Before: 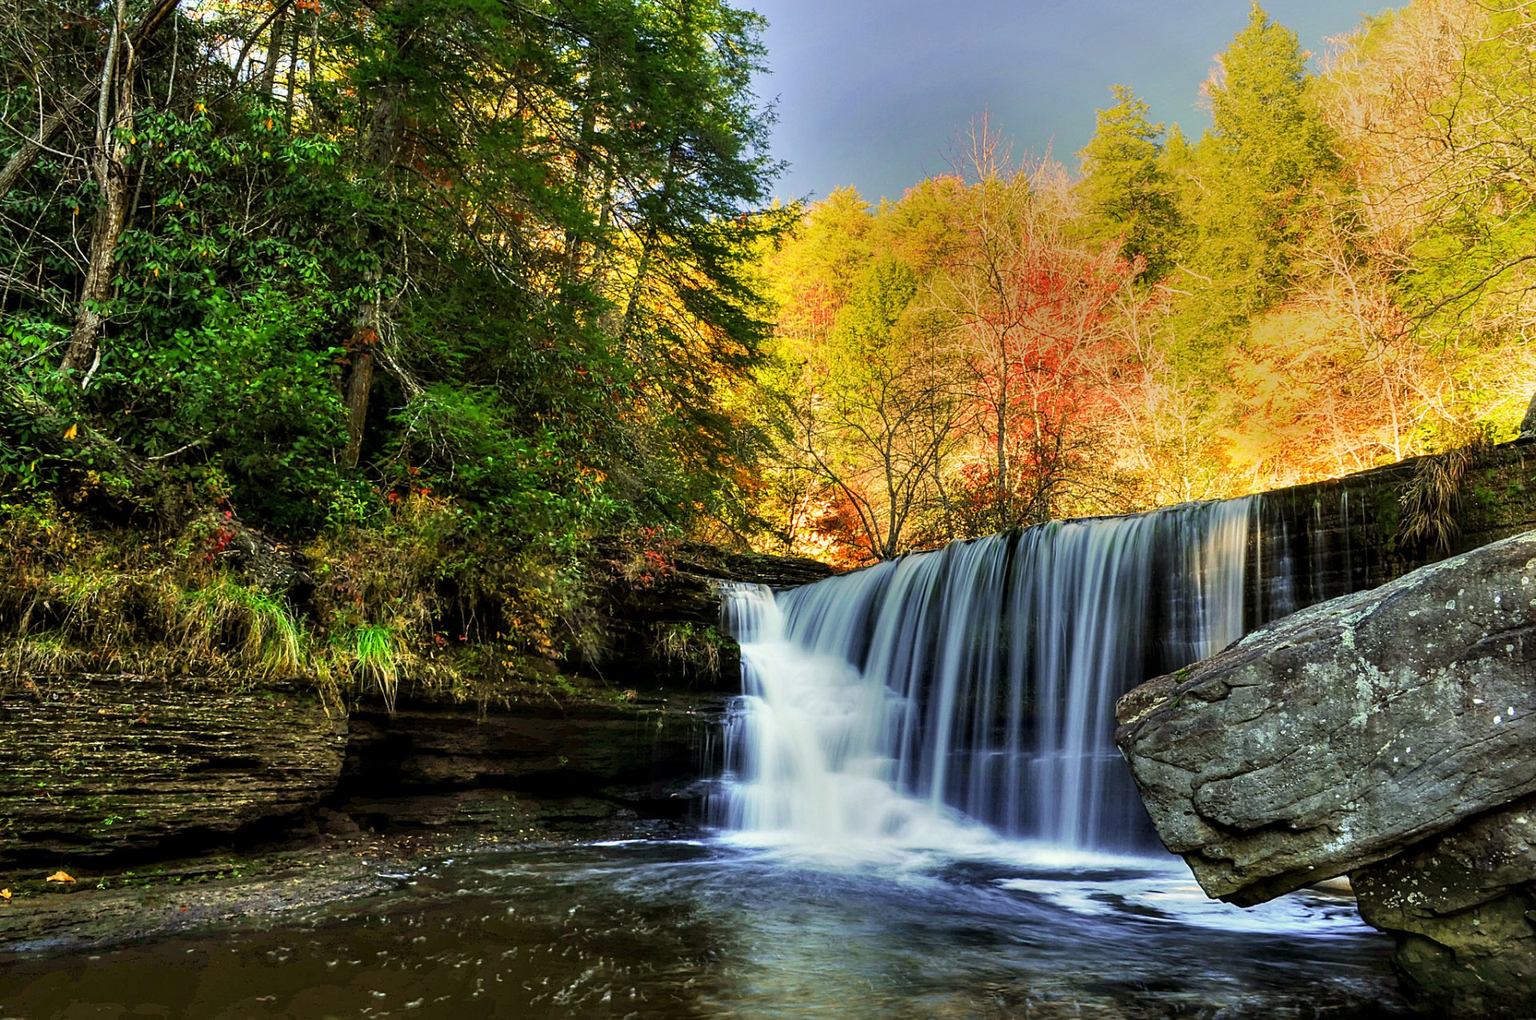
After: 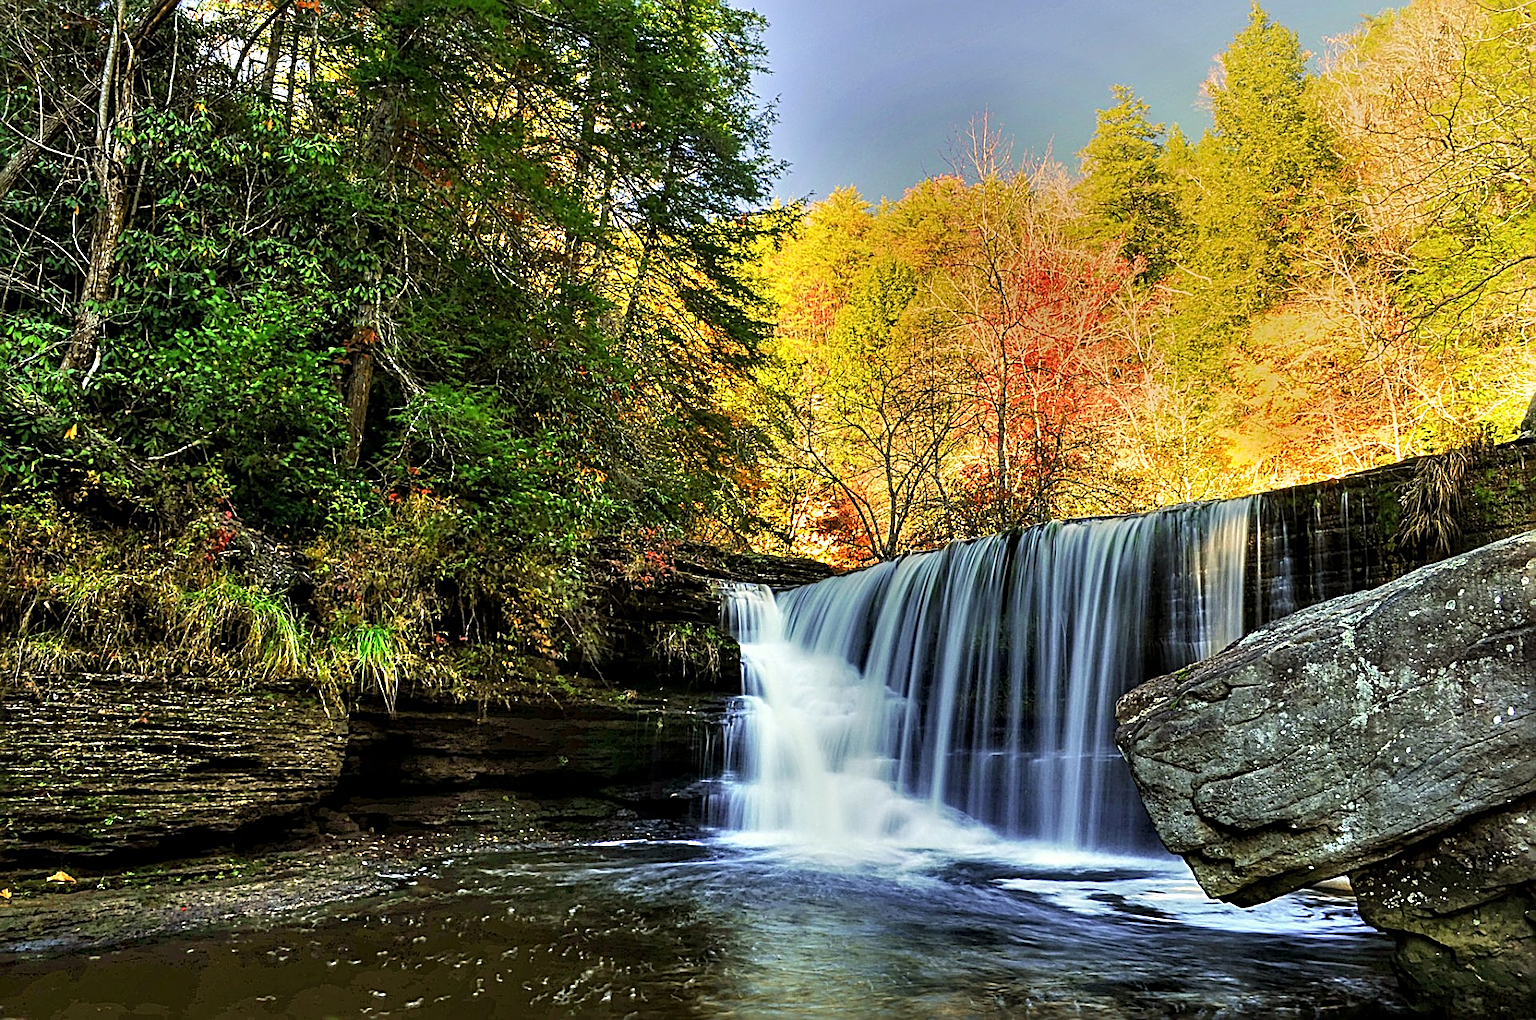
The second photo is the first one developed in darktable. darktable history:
sharpen: radius 2.986, amount 0.771
exposure: exposure 0.162 EV, compensate exposure bias true, compensate highlight preservation false
